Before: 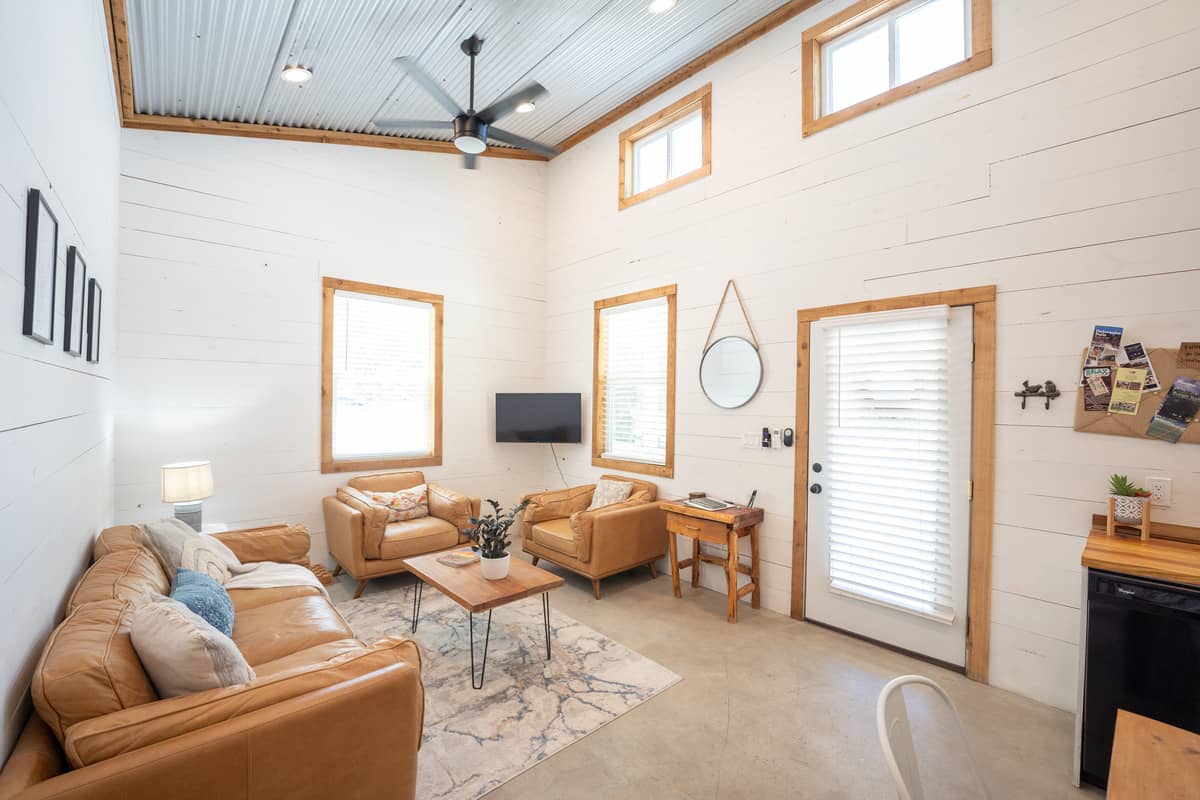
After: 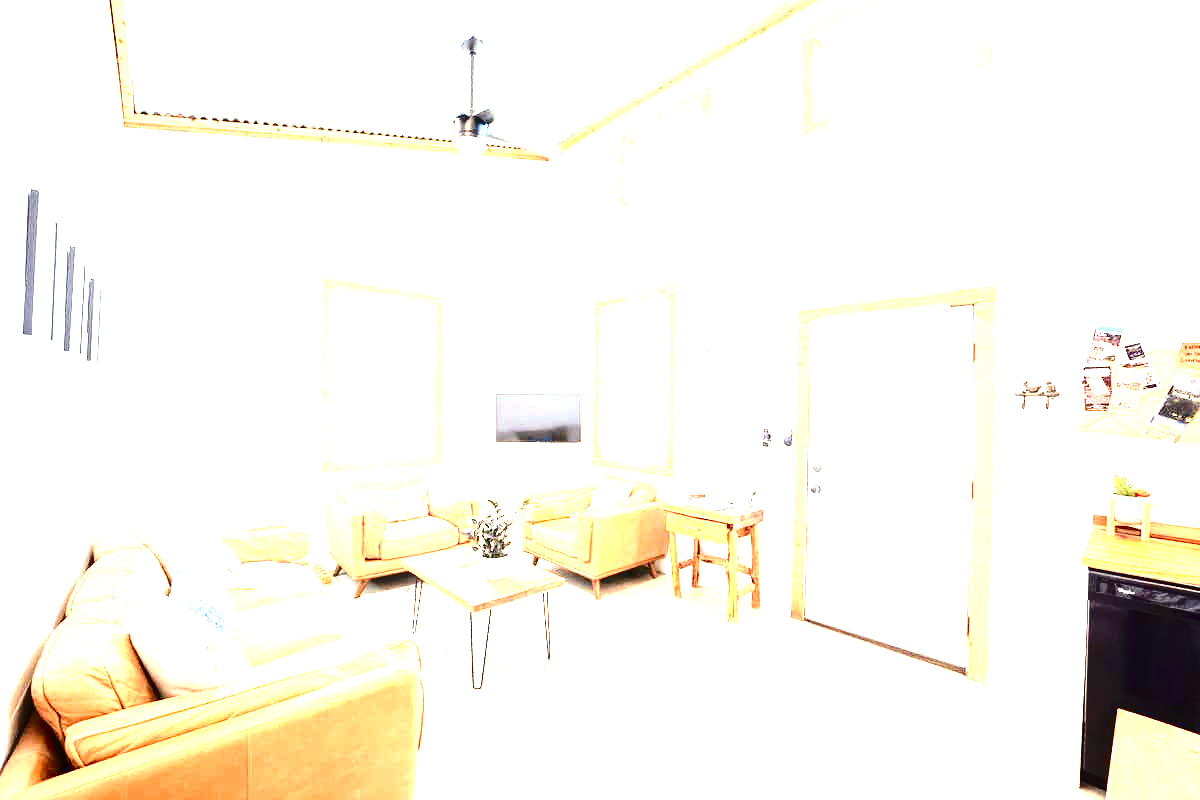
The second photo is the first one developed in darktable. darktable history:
levels: levels [0, 0.352, 0.703]
contrast brightness saturation: contrast 0.22
exposure: black level correction 0, exposure 1.47 EV, compensate highlight preservation false
tone curve: curves: ch0 [(0, 0.01) (0.058, 0.039) (0.159, 0.117) (0.282, 0.327) (0.45, 0.534) (0.676, 0.751) (0.89, 0.919) (1, 1)]; ch1 [(0, 0) (0.094, 0.081) (0.285, 0.299) (0.385, 0.403) (0.447, 0.455) (0.495, 0.496) (0.544, 0.552) (0.589, 0.612) (0.722, 0.728) (1, 1)]; ch2 [(0, 0) (0.257, 0.217) (0.43, 0.421) (0.498, 0.507) (0.531, 0.544) (0.56, 0.579) (0.625, 0.642) (1, 1)], color space Lab, independent channels, preserve colors none
